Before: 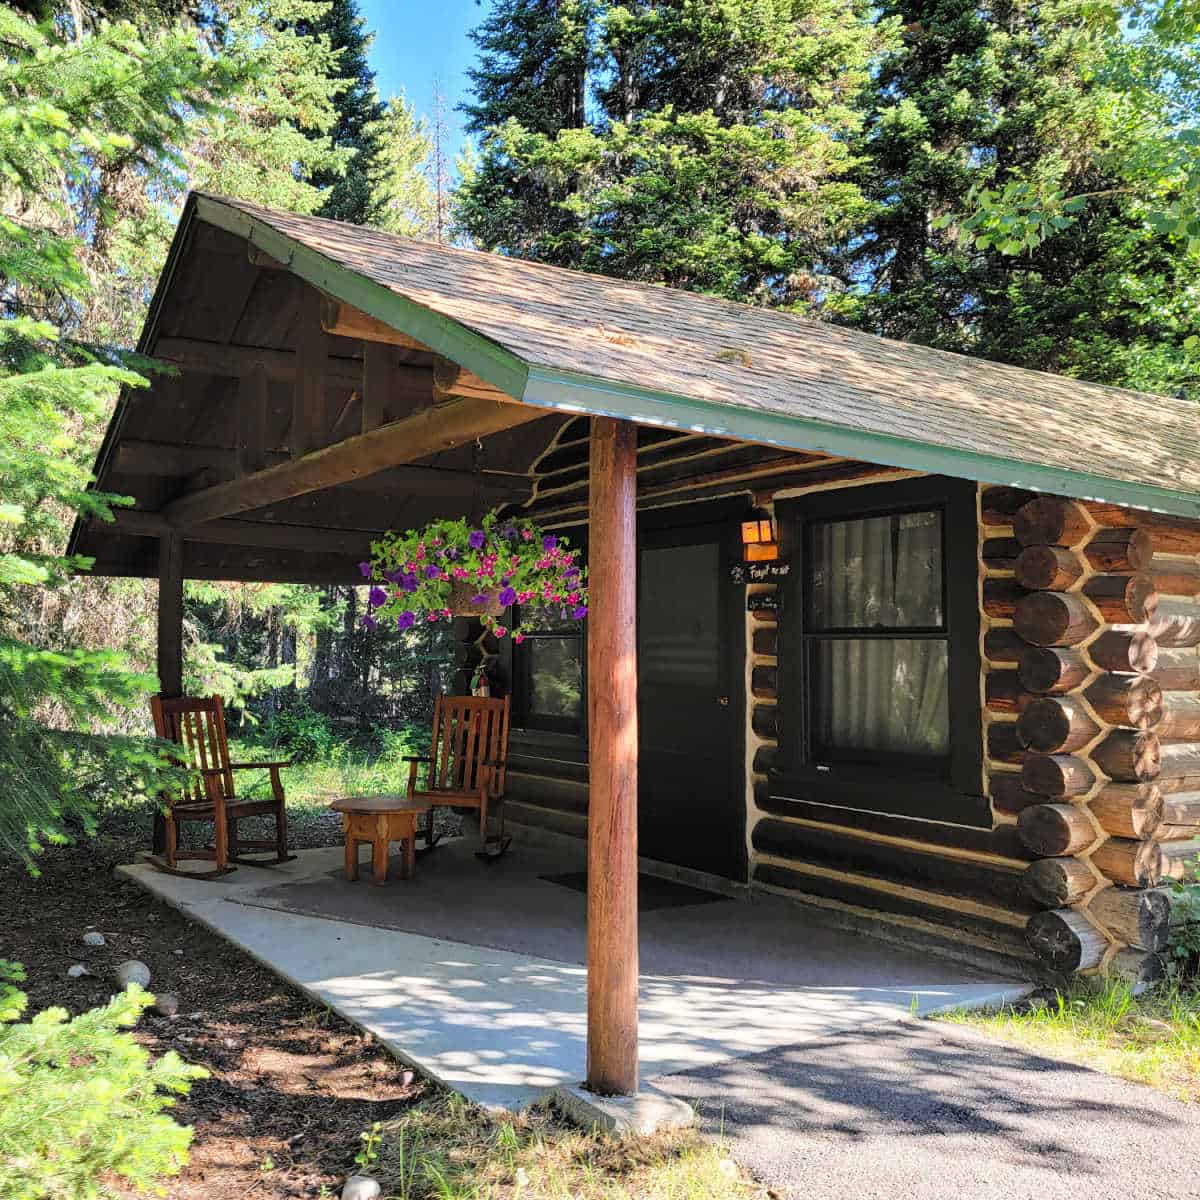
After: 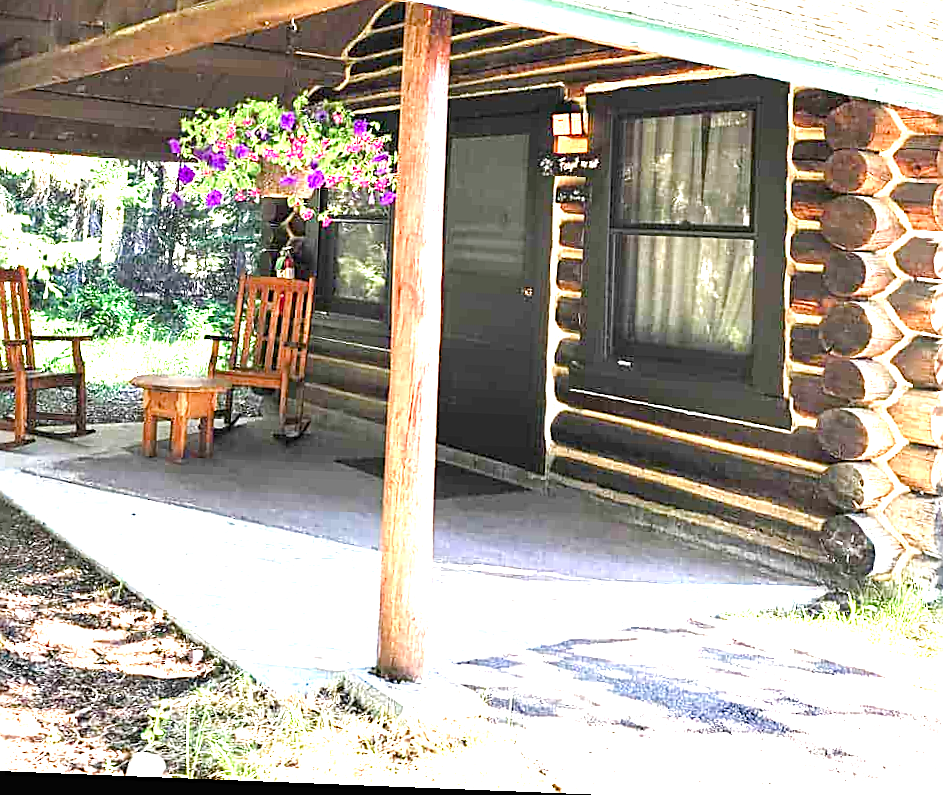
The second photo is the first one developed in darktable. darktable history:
crop and rotate: left 17.299%, top 35.115%, right 7.015%, bottom 1.024%
sharpen: on, module defaults
rotate and perspective: rotation 2.27°, automatic cropping off
color balance rgb: perceptual saturation grading › global saturation 20%, perceptual saturation grading › highlights -50%, perceptual saturation grading › shadows 30%, perceptual brilliance grading › global brilliance 10%, perceptual brilliance grading › shadows 15%
exposure: black level correction 0, exposure 2 EV, compensate highlight preservation false
